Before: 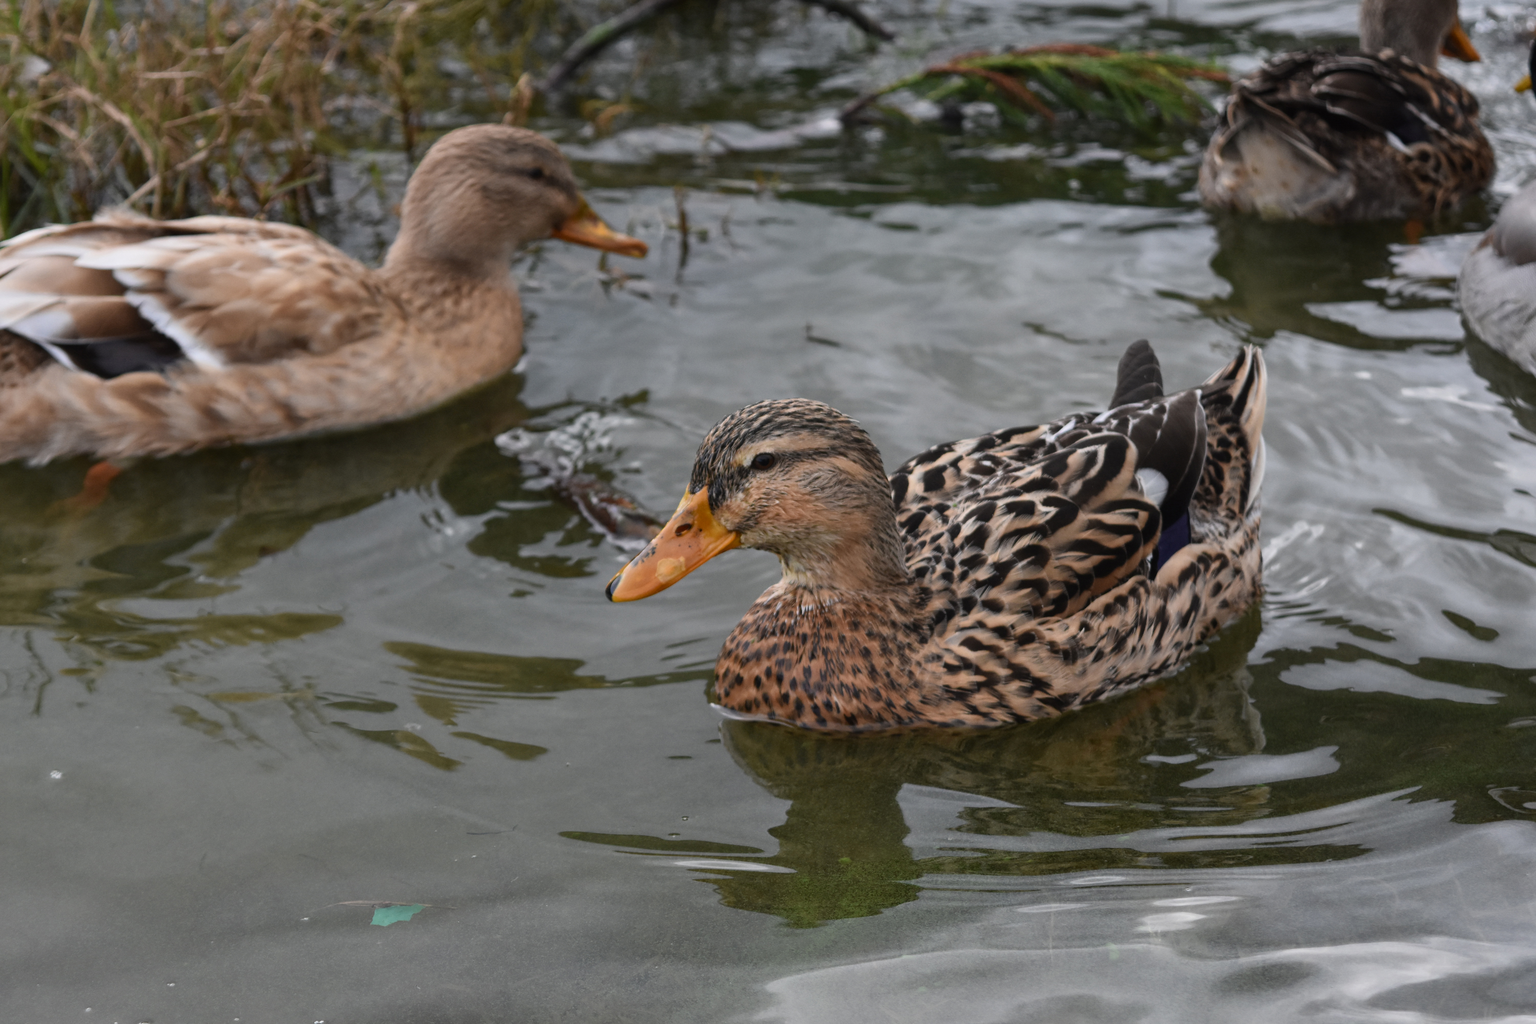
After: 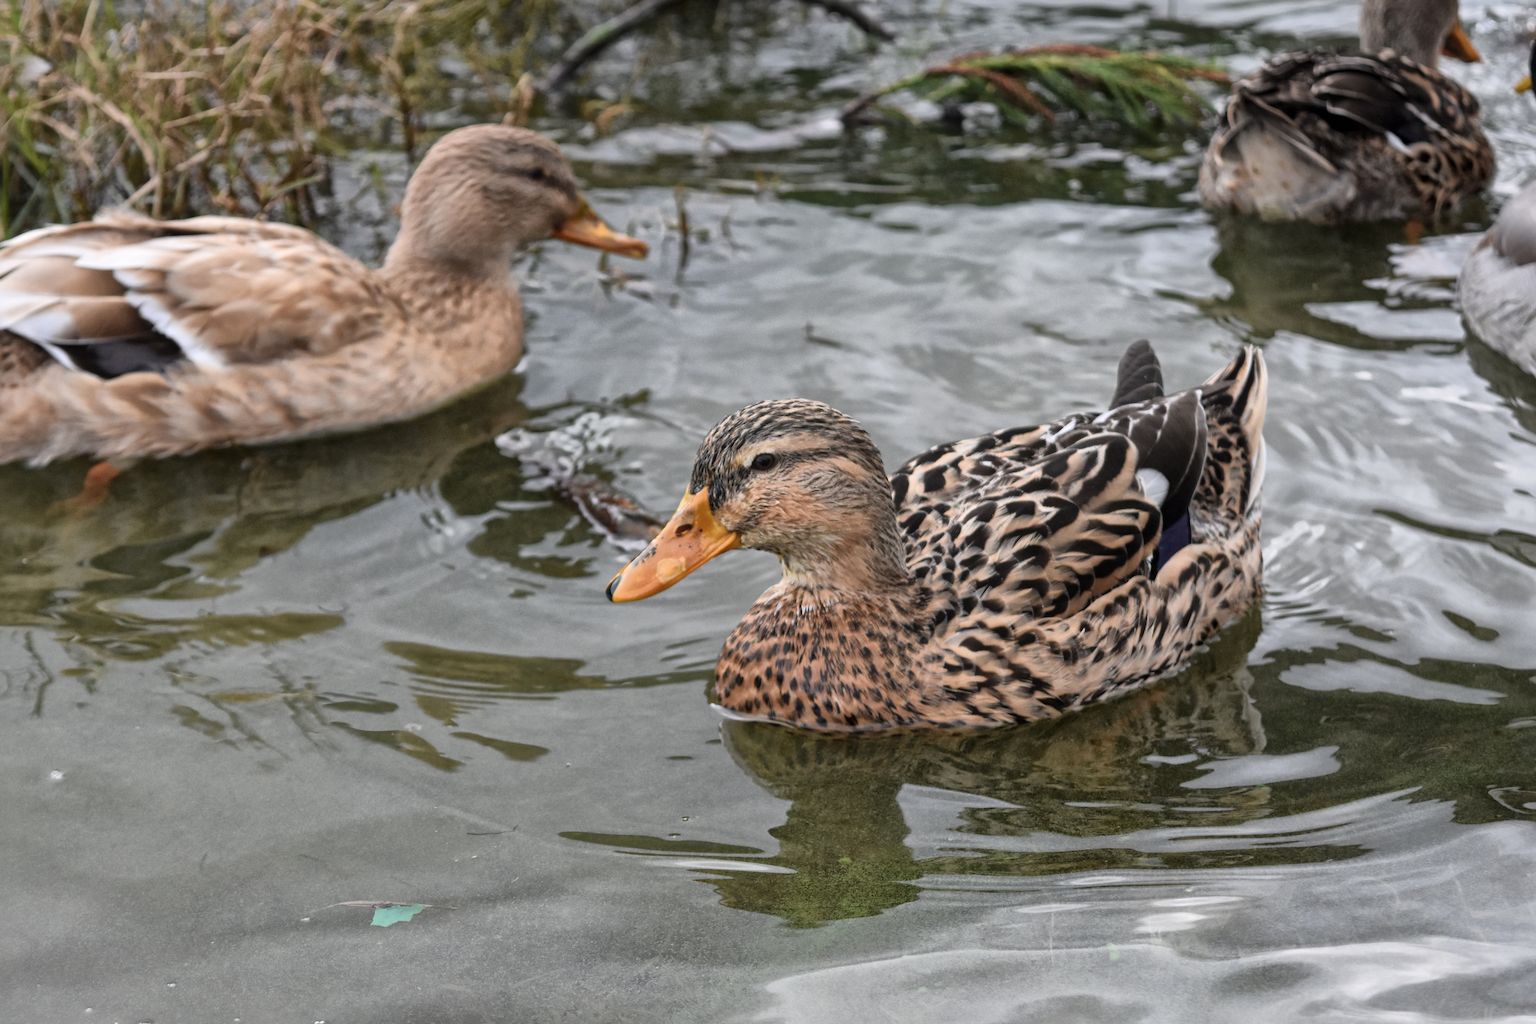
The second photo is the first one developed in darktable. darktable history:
global tonemap: drago (1, 100), detail 1
local contrast: mode bilateral grid, contrast 28, coarseness 16, detail 115%, midtone range 0.2
white balance: red 1, blue 1
